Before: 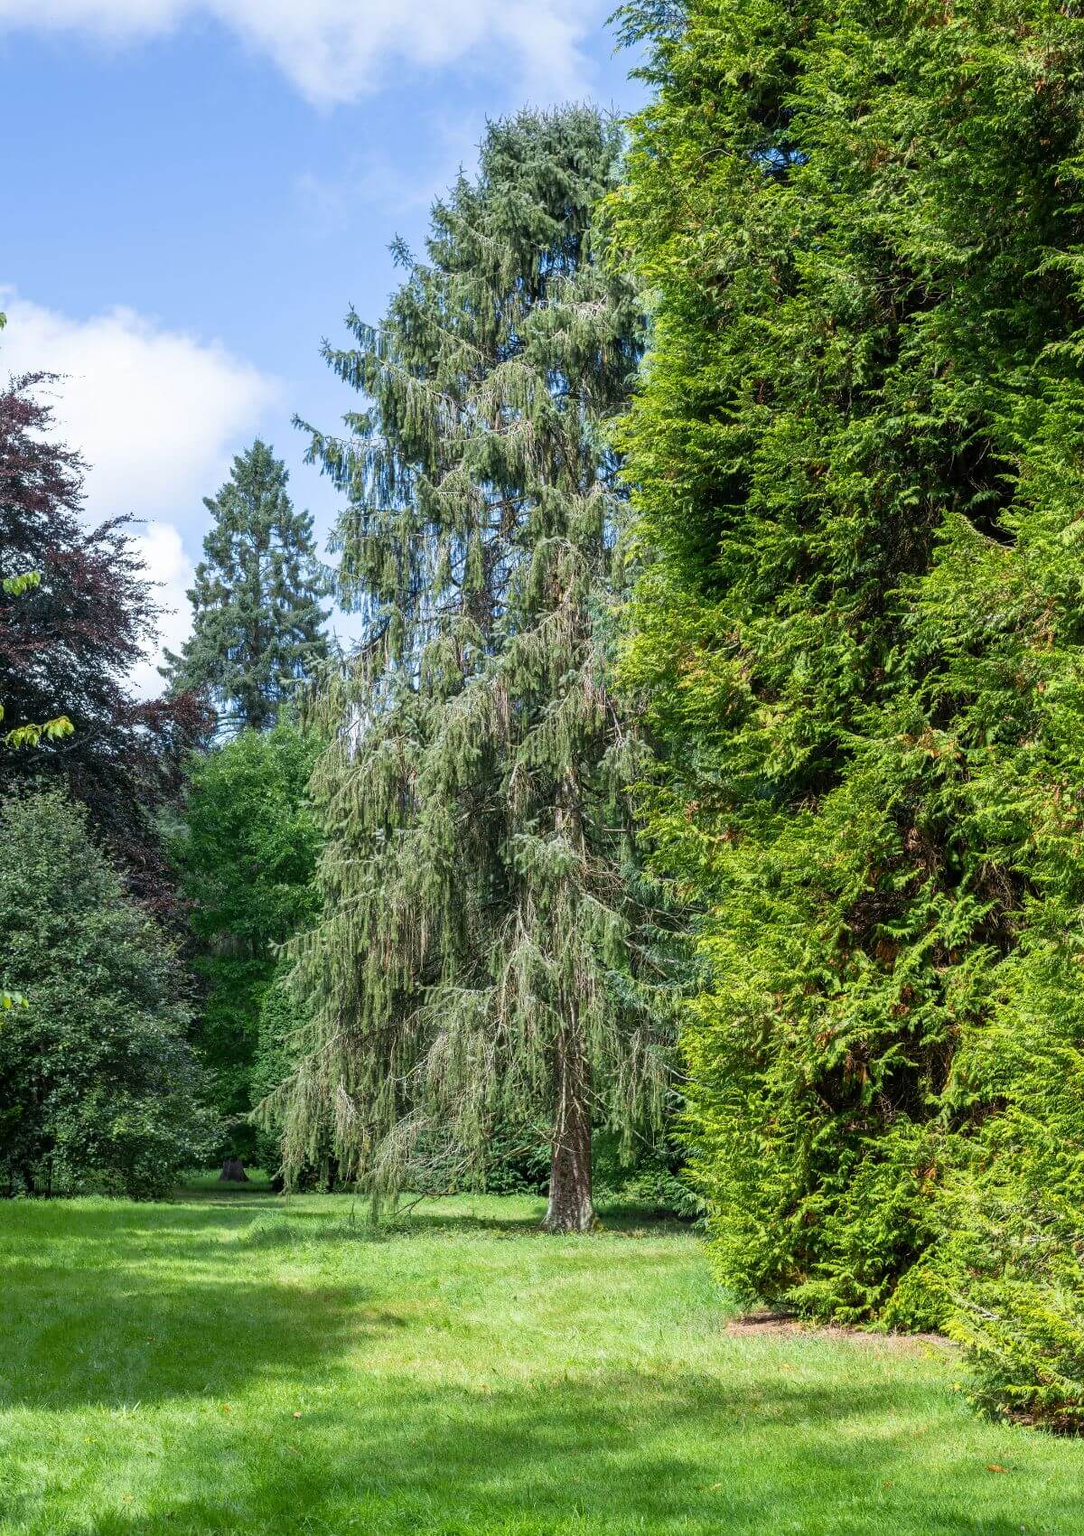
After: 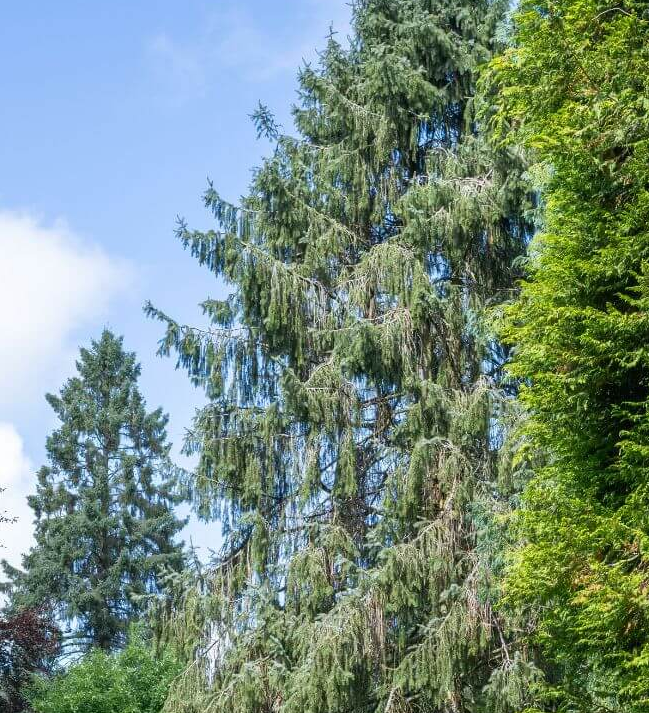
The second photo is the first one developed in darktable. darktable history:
crop: left 14.938%, top 9.259%, right 30.978%, bottom 48.794%
